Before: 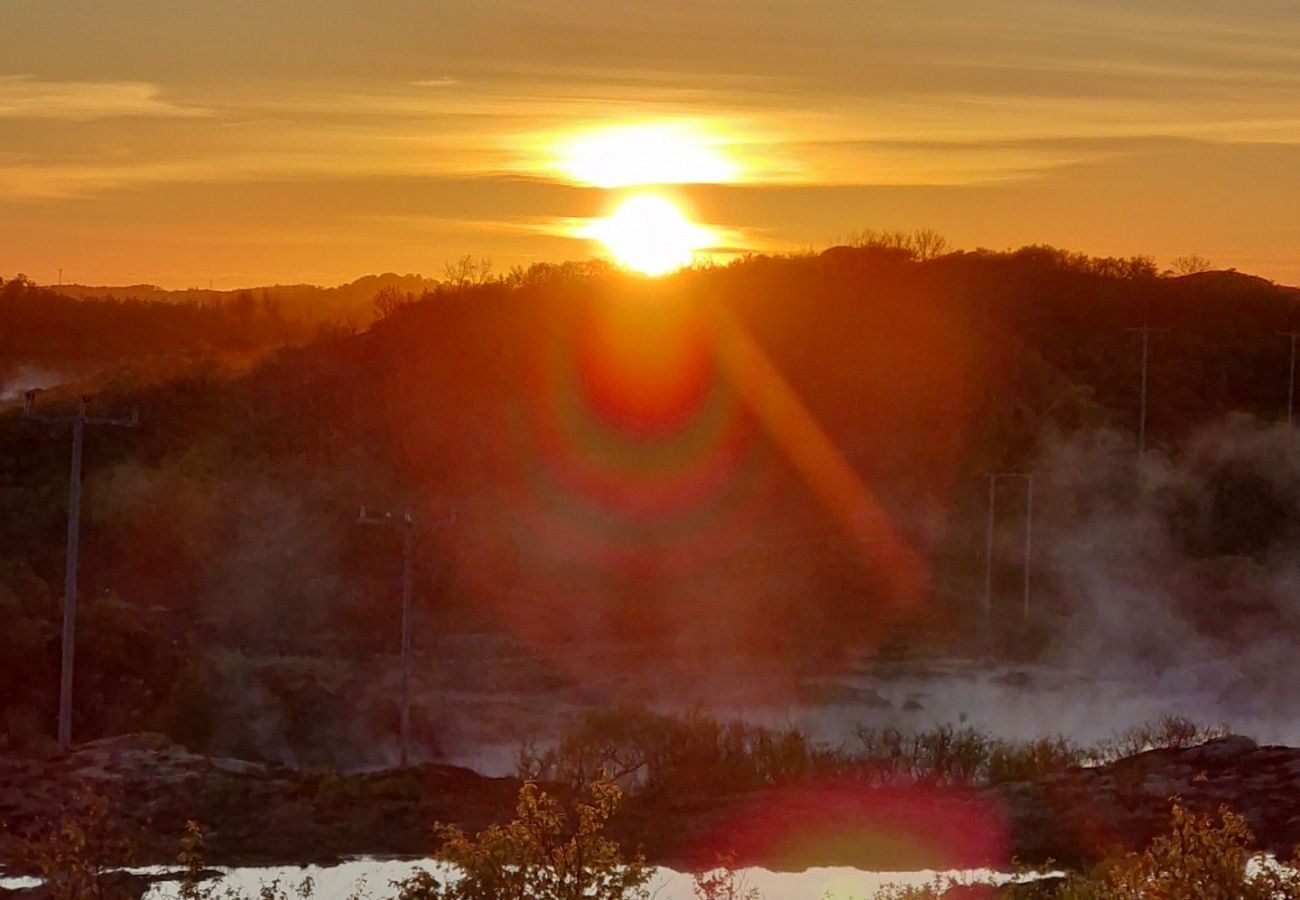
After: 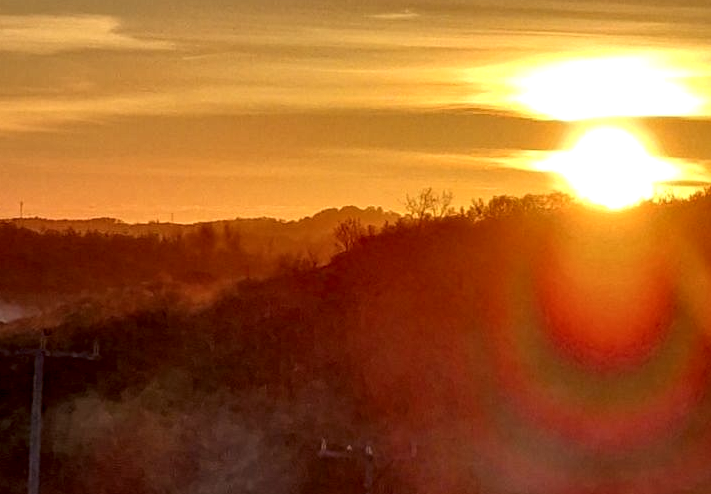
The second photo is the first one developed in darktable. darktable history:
crop and rotate: left 3.047%, top 7.509%, right 42.236%, bottom 37.598%
local contrast: highlights 65%, shadows 54%, detail 169%, midtone range 0.514
